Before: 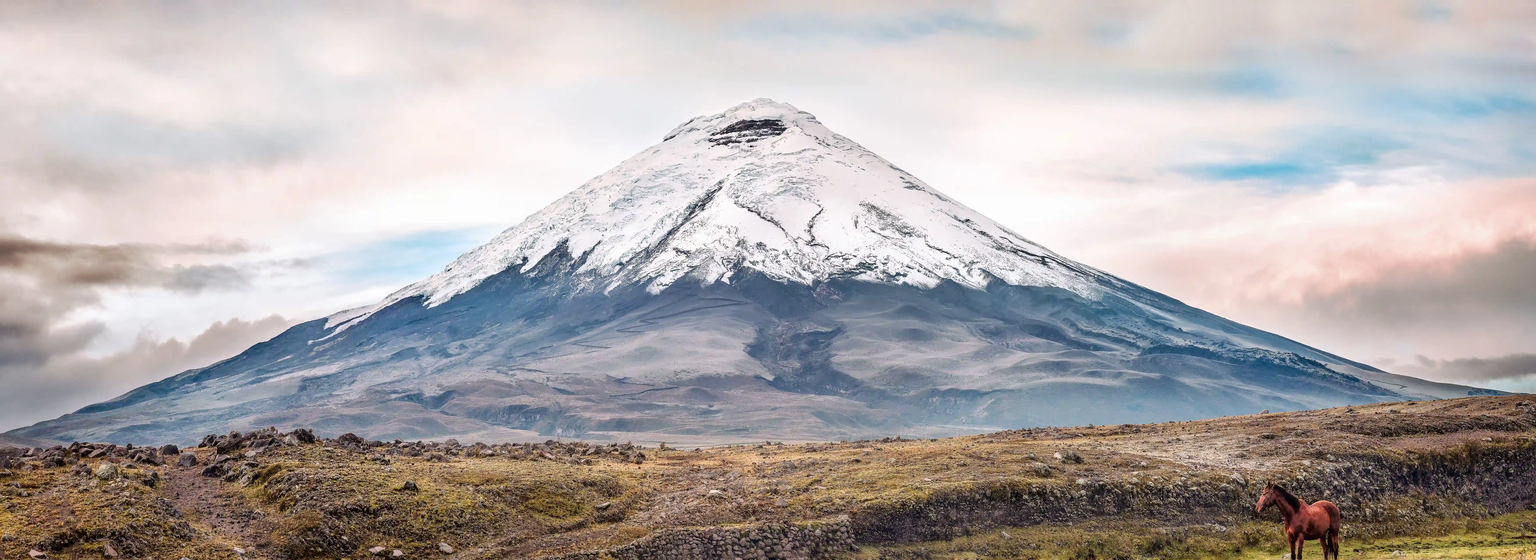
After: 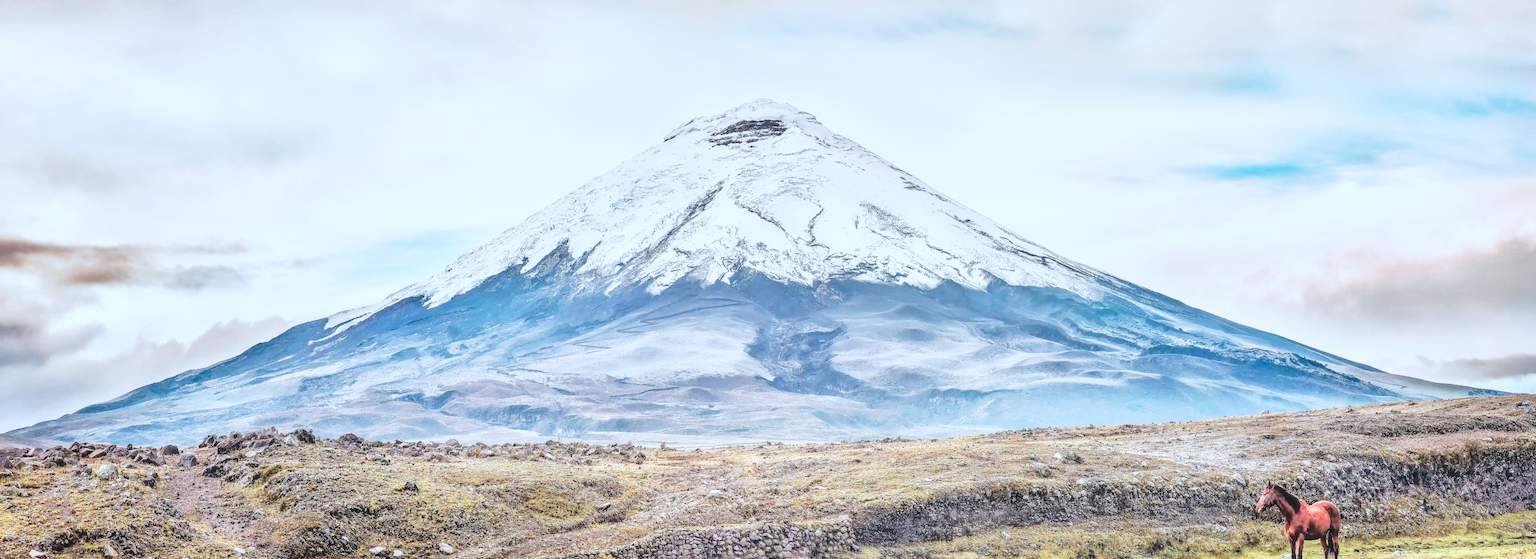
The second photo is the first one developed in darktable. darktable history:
local contrast: on, module defaults
color correction: highlights a* -4.18, highlights b* -10.81
base curve: curves: ch0 [(0, 0) (0.012, 0.01) (0.073, 0.168) (0.31, 0.711) (0.645, 0.957) (1, 1)], preserve colors none
tone equalizer: -7 EV 0.15 EV, -6 EV 0.6 EV, -5 EV 1.15 EV, -4 EV 1.33 EV, -3 EV 1.15 EV, -2 EV 0.6 EV, -1 EV 0.15 EV, mask exposure compensation -0.5 EV
exposure: black level correction -0.016, exposure -1.018 EV, compensate highlight preservation false
